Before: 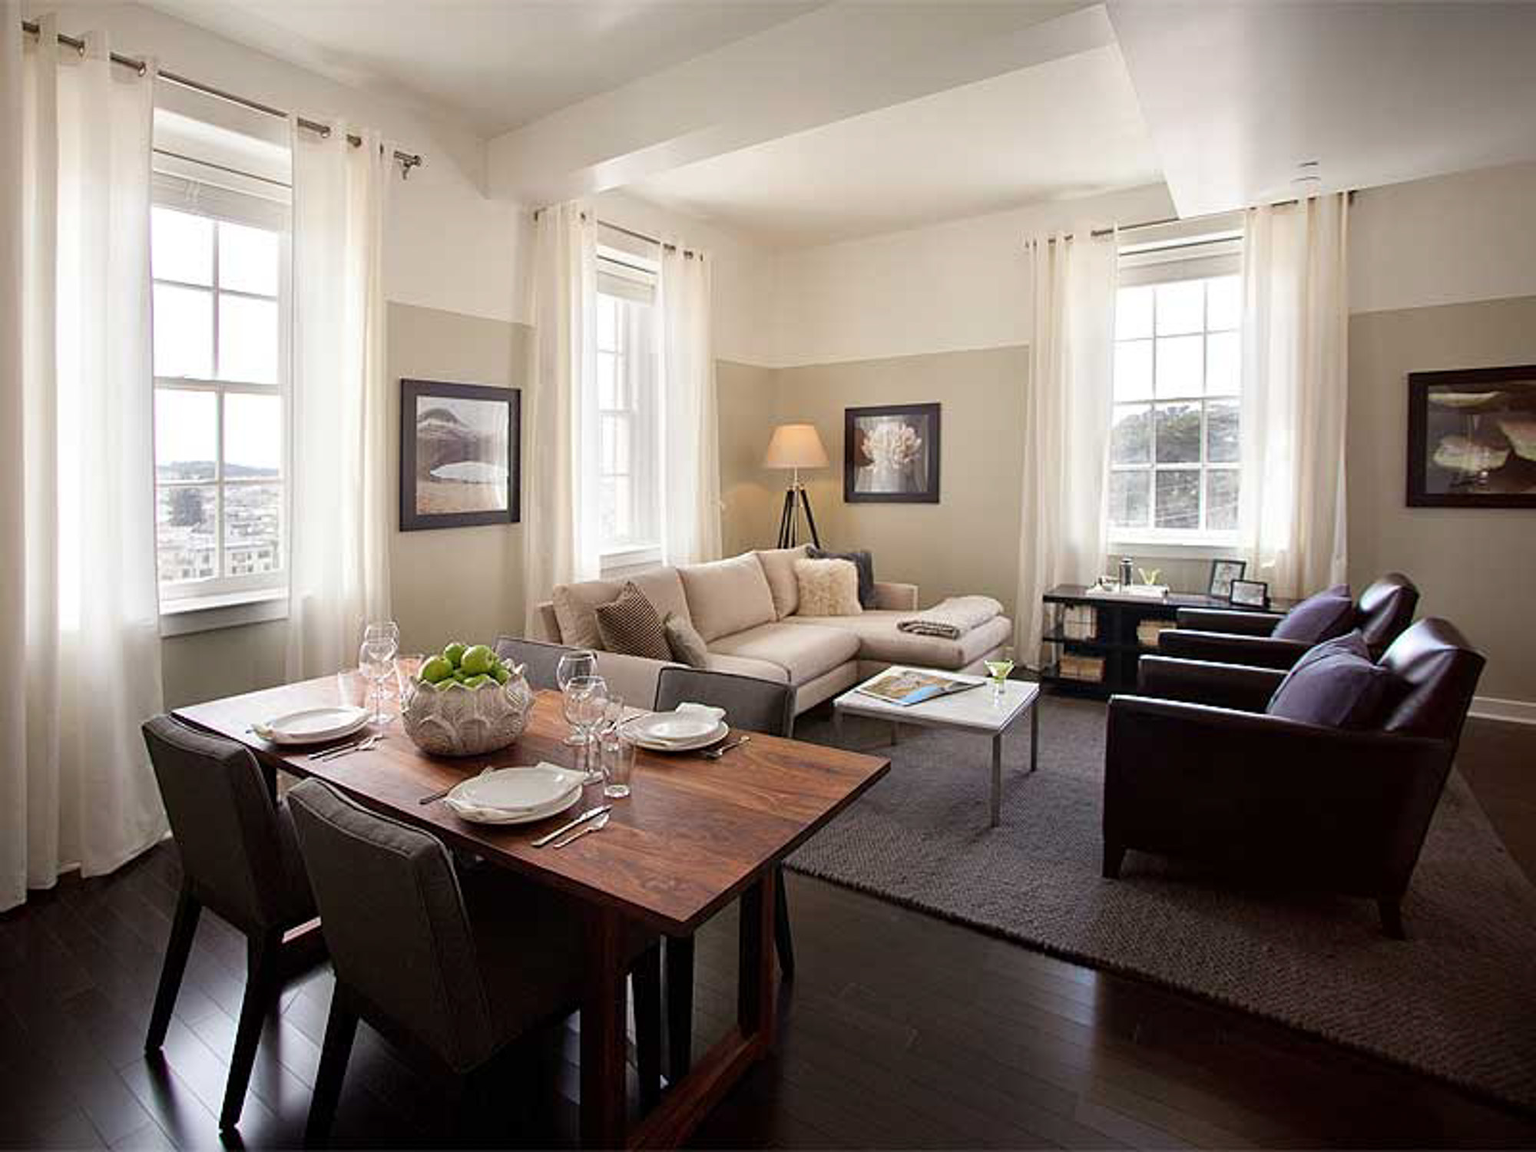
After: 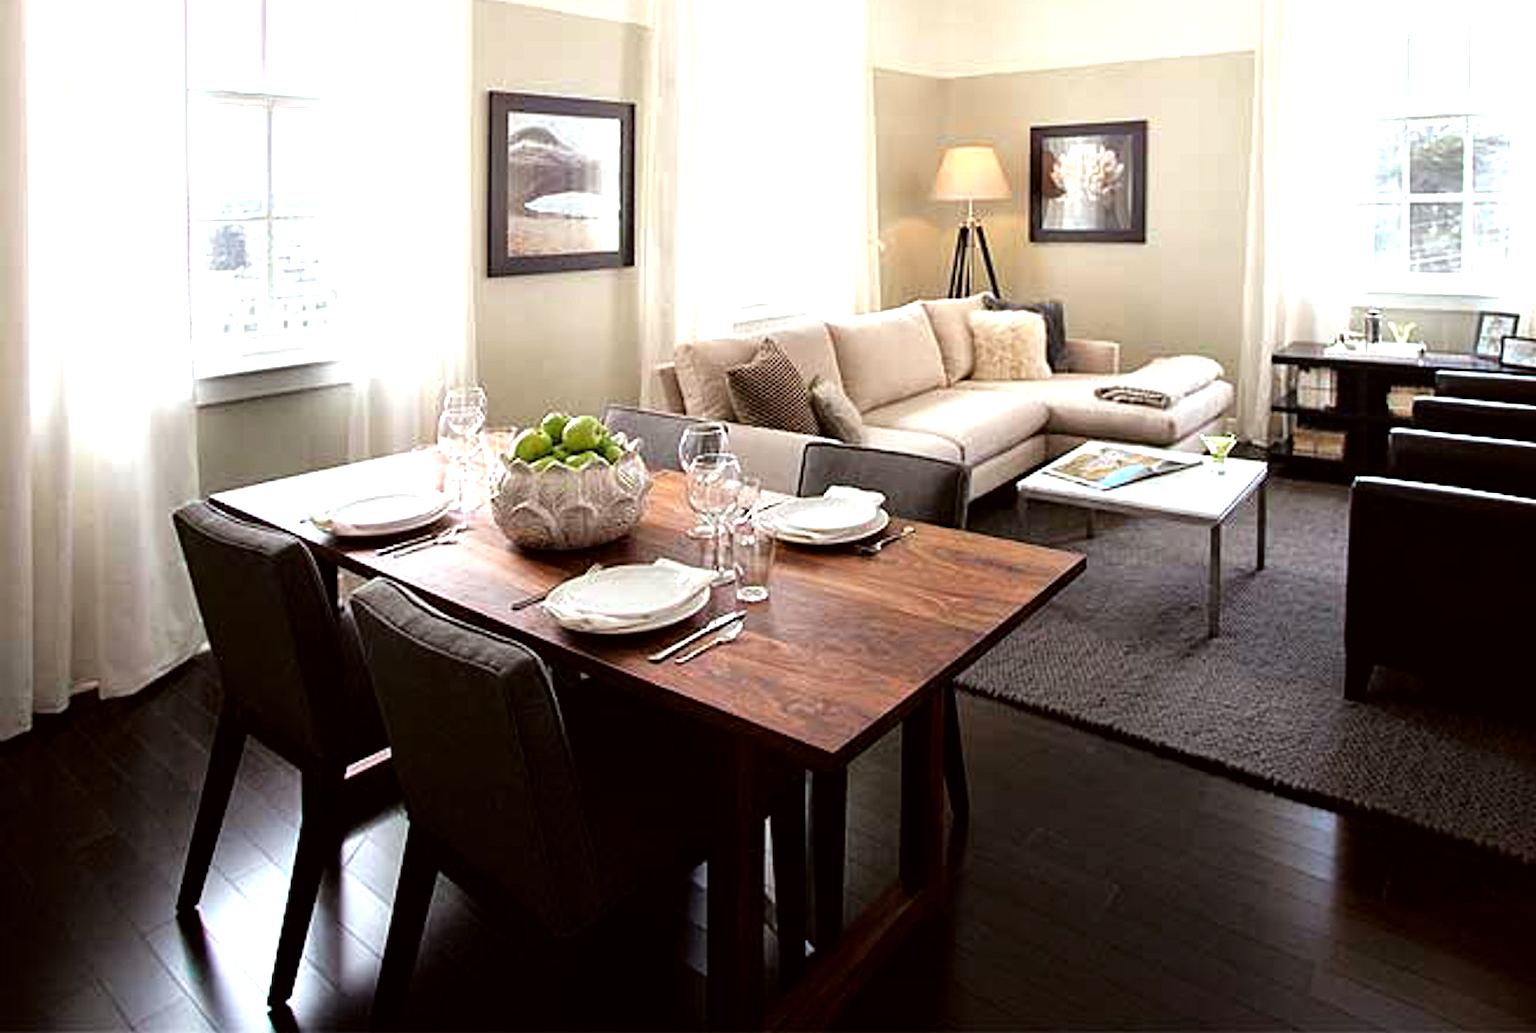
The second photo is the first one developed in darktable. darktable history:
crop: top 26.41%, right 17.973%
exposure: black level correction 0.001, exposure -0.124 EV, compensate highlight preservation false
local contrast: mode bilateral grid, contrast 19, coarseness 50, detail 119%, midtone range 0.2
tone equalizer: -8 EV -1.1 EV, -7 EV -0.98 EV, -6 EV -0.905 EV, -5 EV -0.594 EV, -3 EV 0.571 EV, -2 EV 0.85 EV, -1 EV 0.992 EV, +0 EV 1.06 EV, mask exposure compensation -0.512 EV
color zones: curves: ch0 [(0.25, 0.5) (0.423, 0.5) (0.443, 0.5) (0.521, 0.756) (0.568, 0.5) (0.576, 0.5) (0.75, 0.5)]; ch1 [(0.25, 0.5) (0.423, 0.5) (0.443, 0.5) (0.539, 0.873) (0.624, 0.565) (0.631, 0.5) (0.75, 0.5)]
color correction: highlights a* -2.88, highlights b* -2.68, shadows a* 2.04, shadows b* 2.93
